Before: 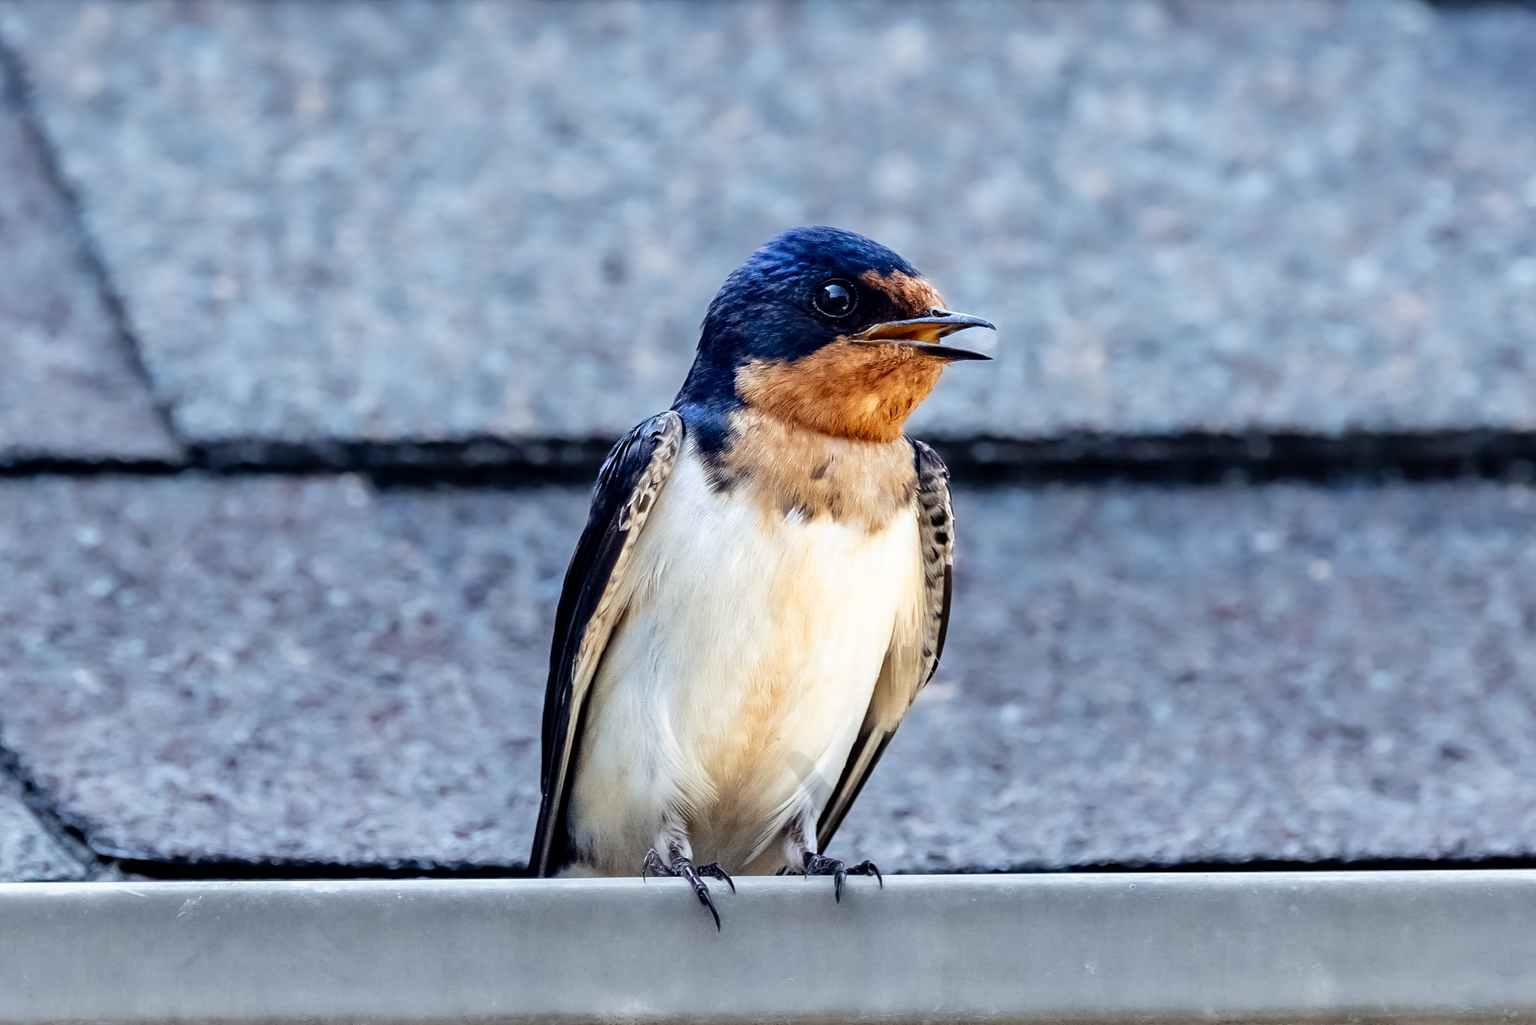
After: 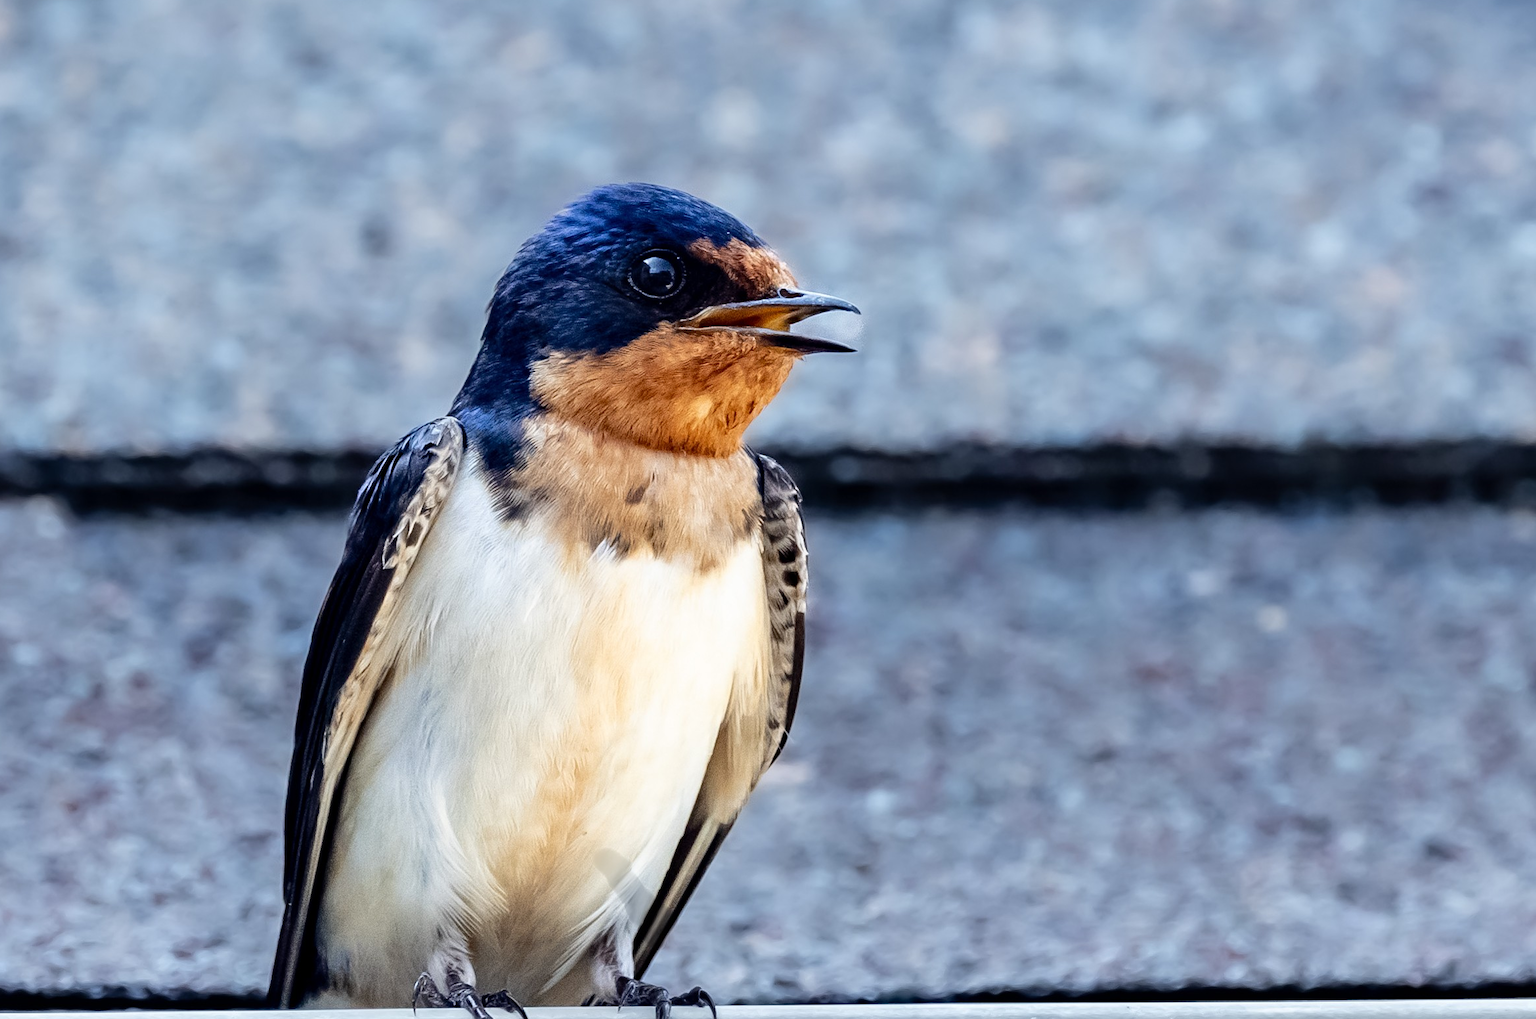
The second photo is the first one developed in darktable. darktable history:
exposure: compensate highlight preservation false
crop and rotate: left 20.713%, top 8.046%, right 0.468%, bottom 13.469%
